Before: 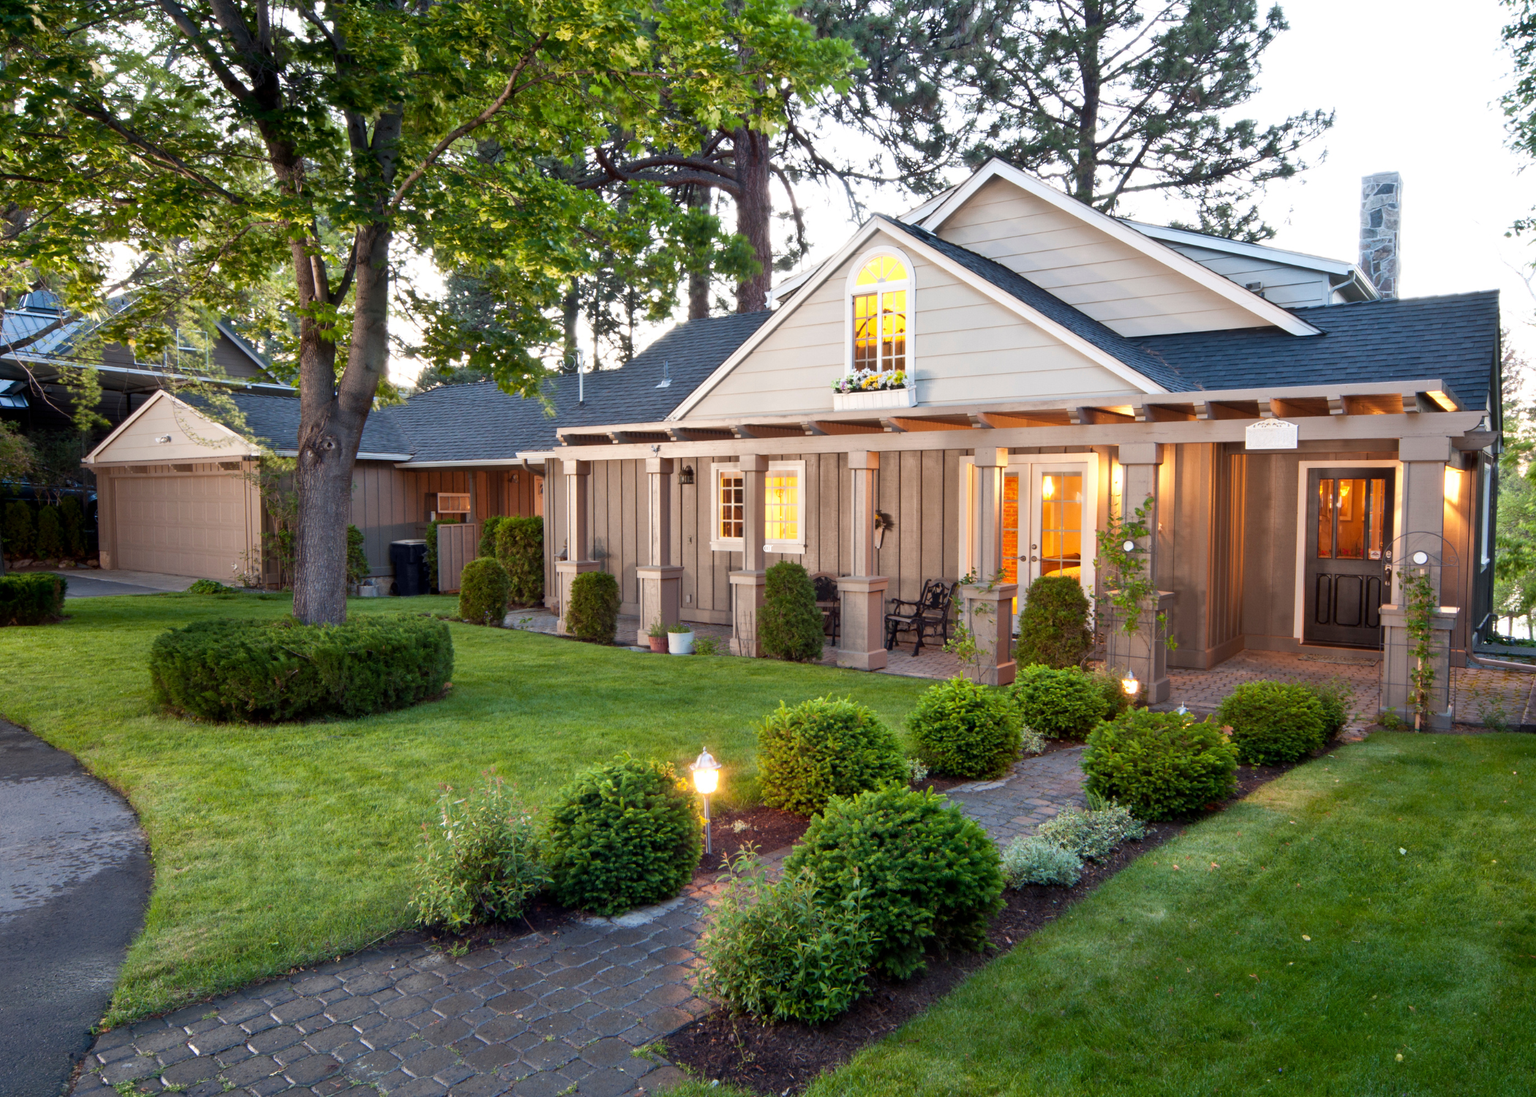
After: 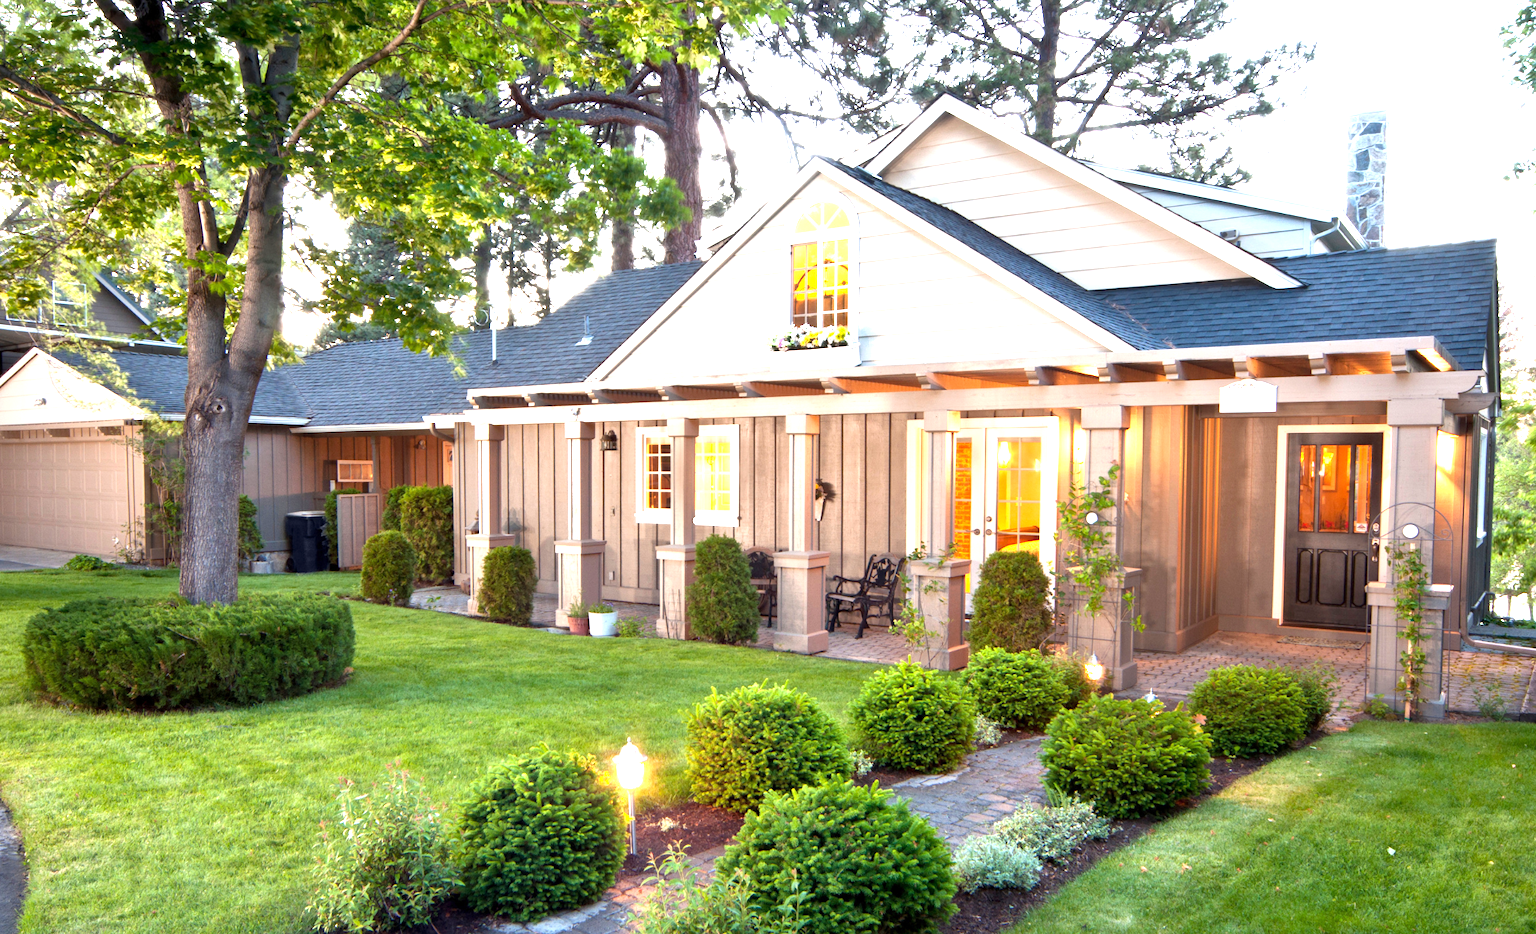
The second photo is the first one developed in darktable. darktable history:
crop: left 8.428%, top 6.591%, bottom 15.371%
exposure: exposure 1.149 EV, compensate highlight preservation false
